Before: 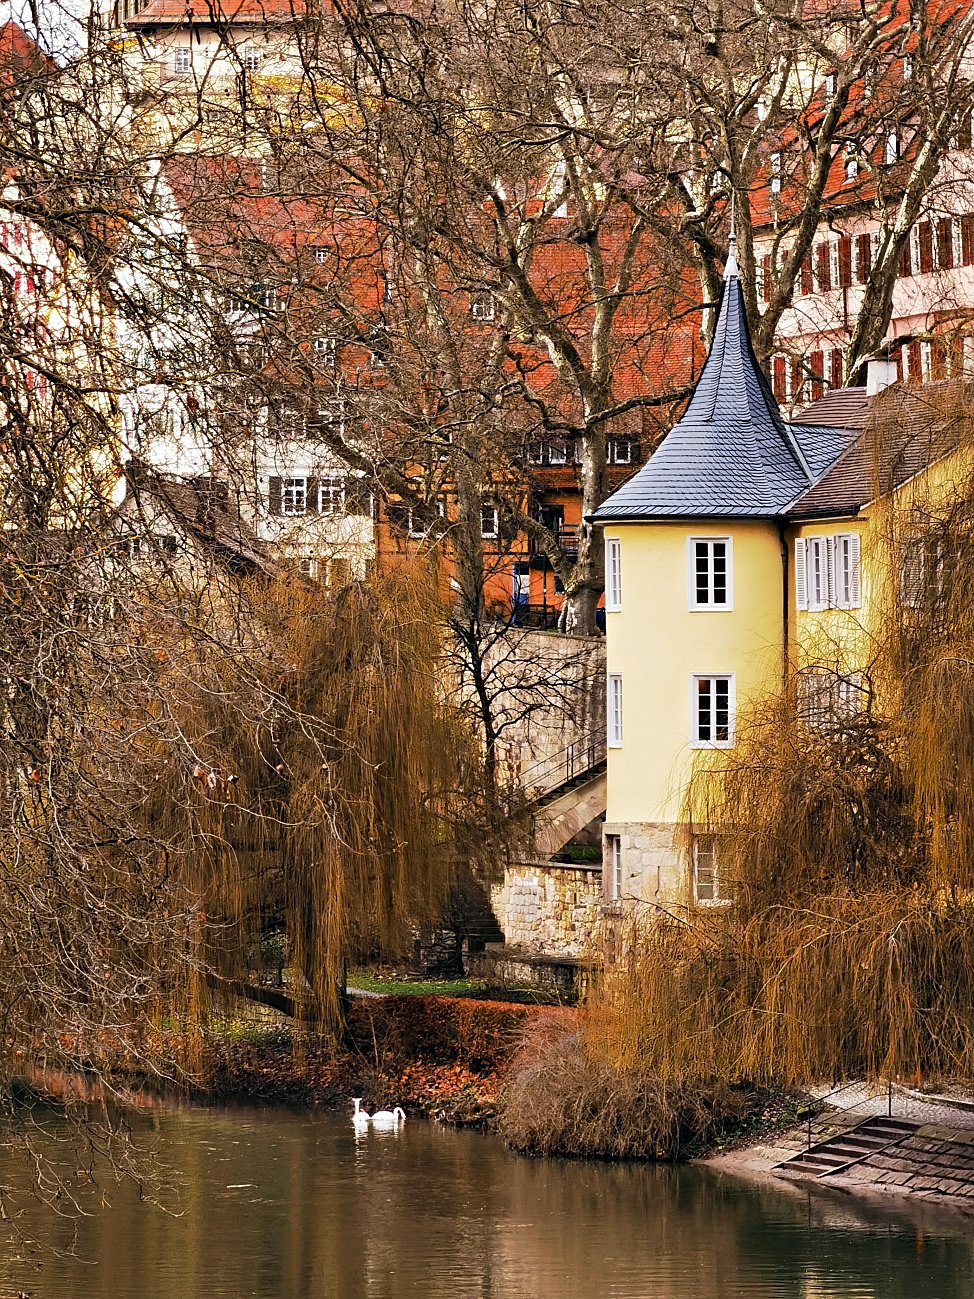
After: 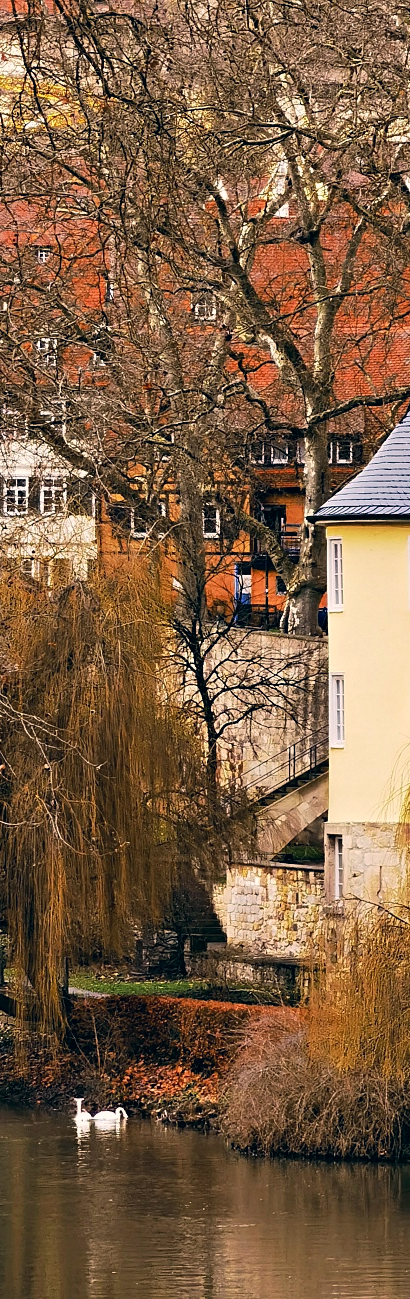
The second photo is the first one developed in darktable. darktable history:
crop: left 28.583%, right 29.231%
color correction: highlights a* 5.38, highlights b* 5.3, shadows a* -4.26, shadows b* -5.11
